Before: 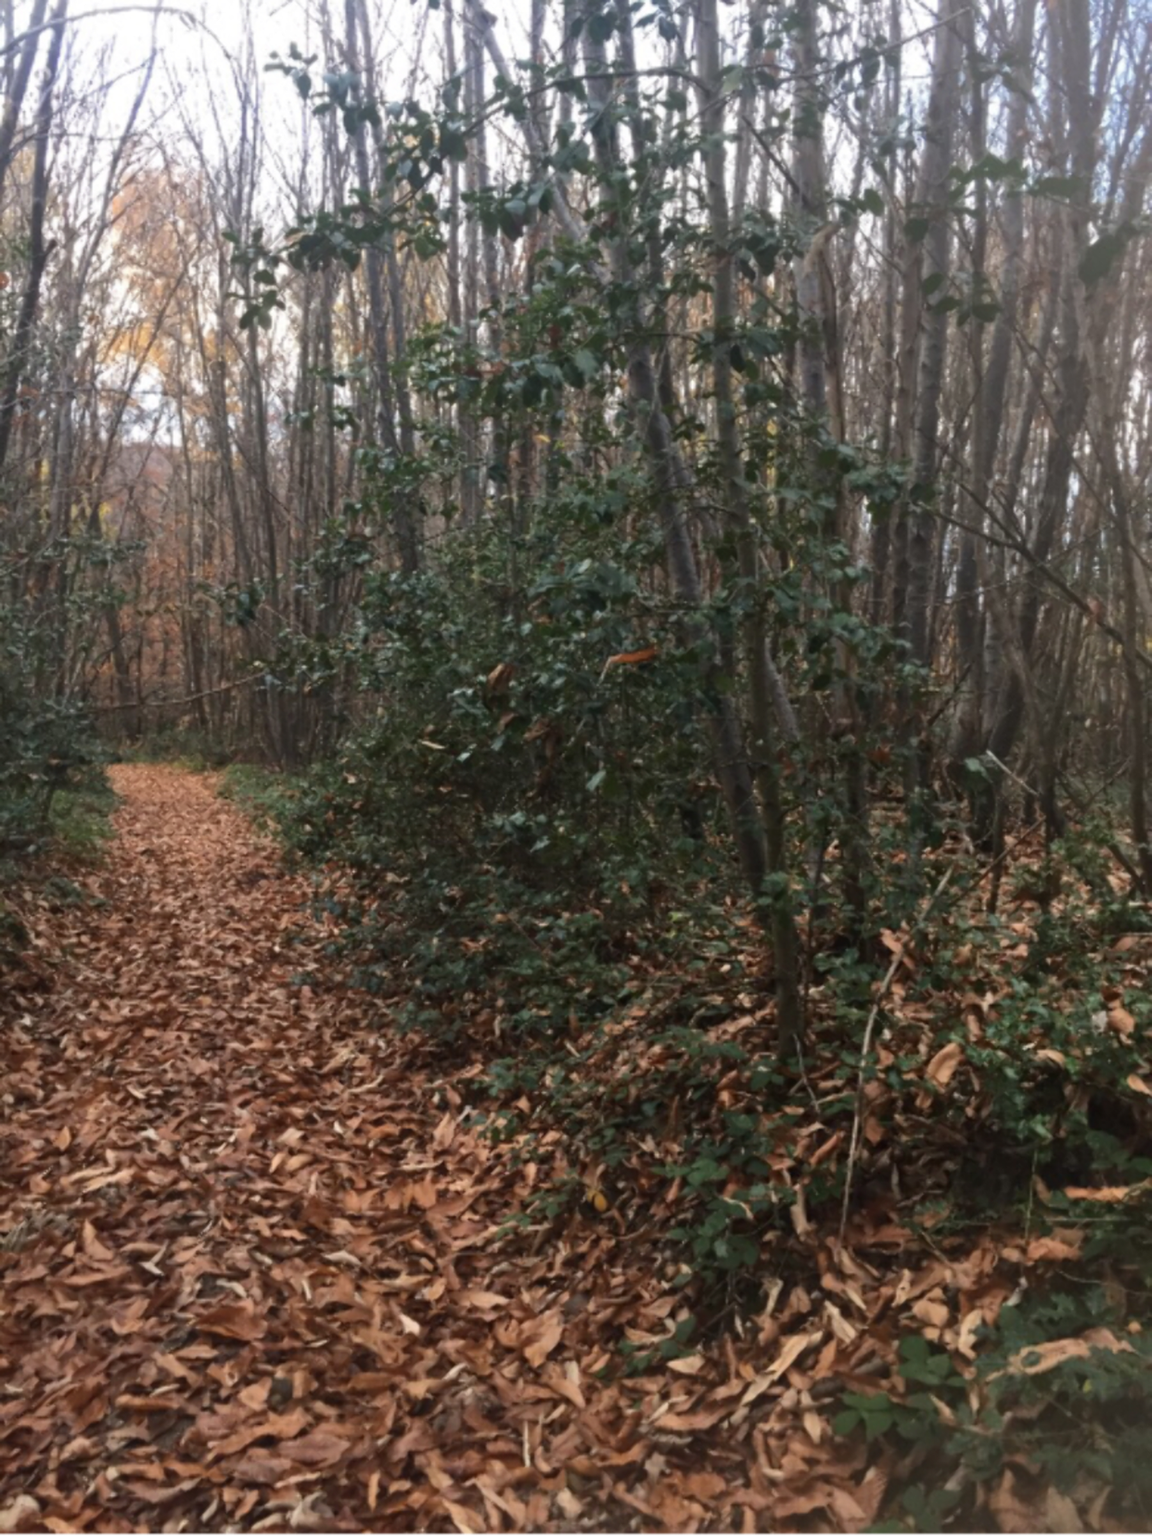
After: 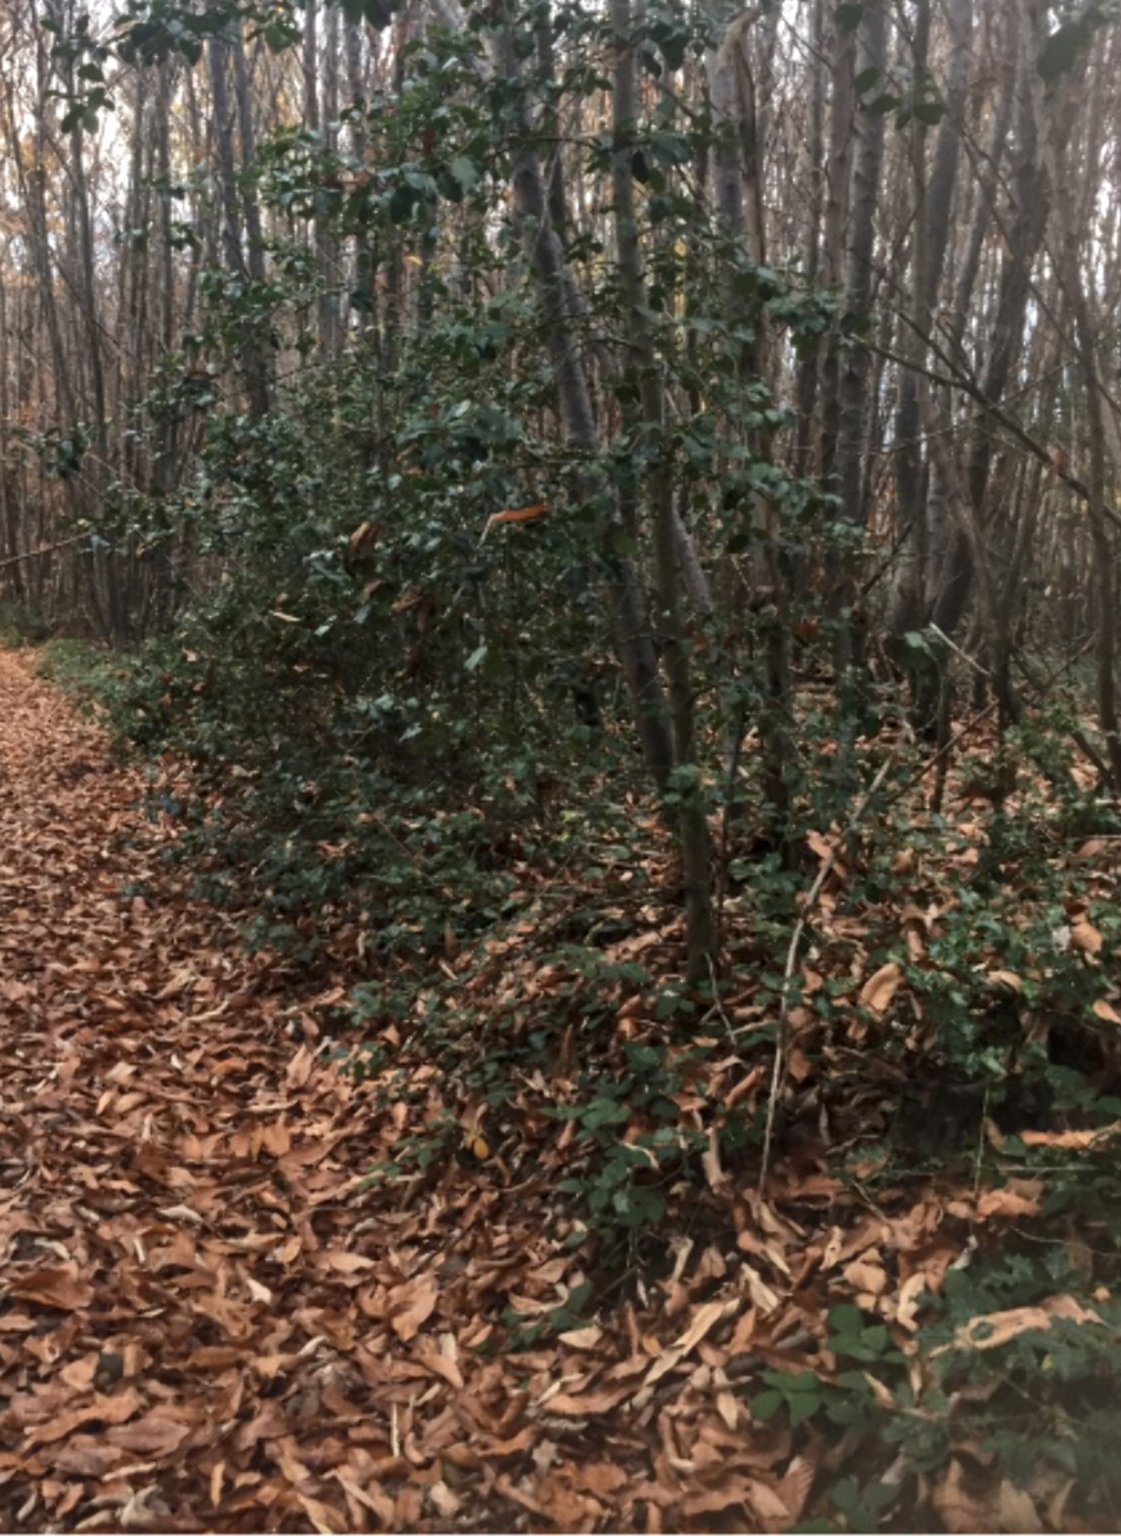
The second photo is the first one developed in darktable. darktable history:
local contrast: on, module defaults
shadows and highlights: shadows 20.98, highlights -81.72, soften with gaussian
crop: left 16.264%, top 14.034%
